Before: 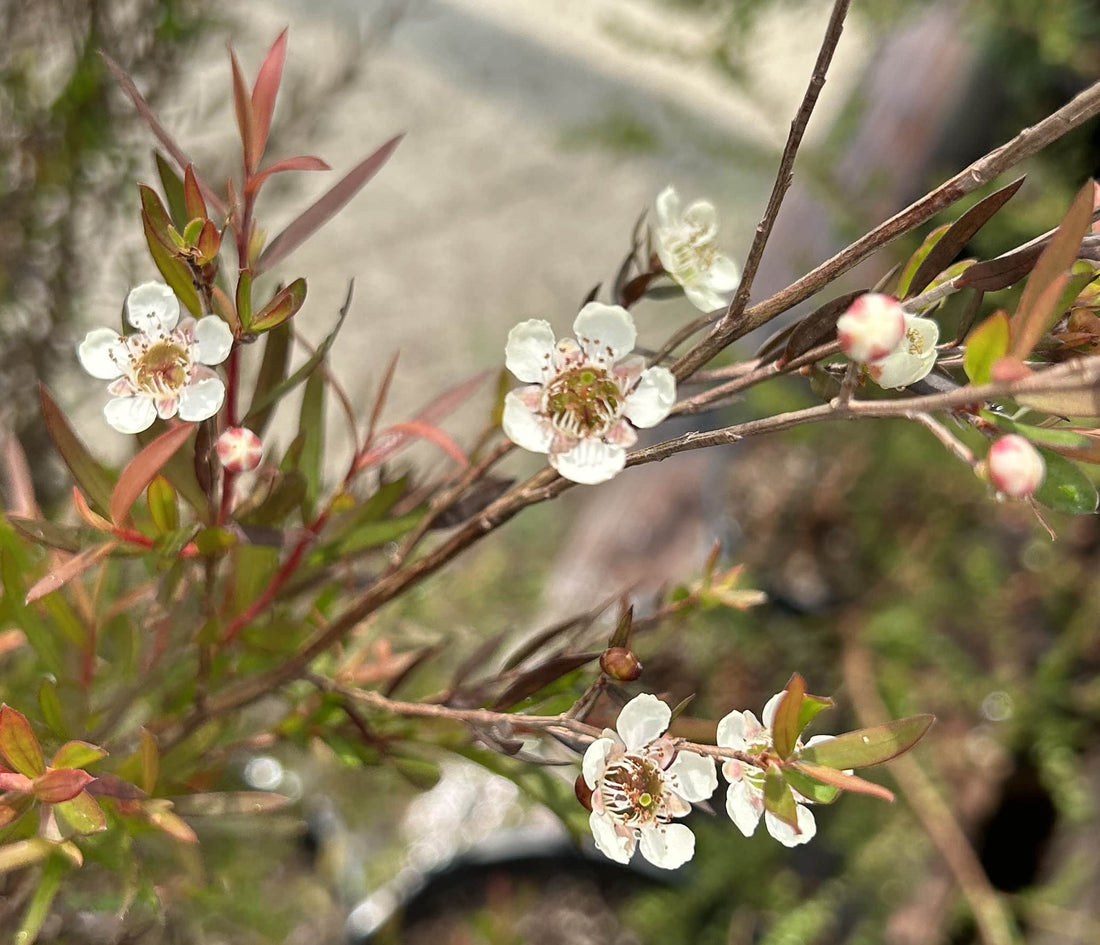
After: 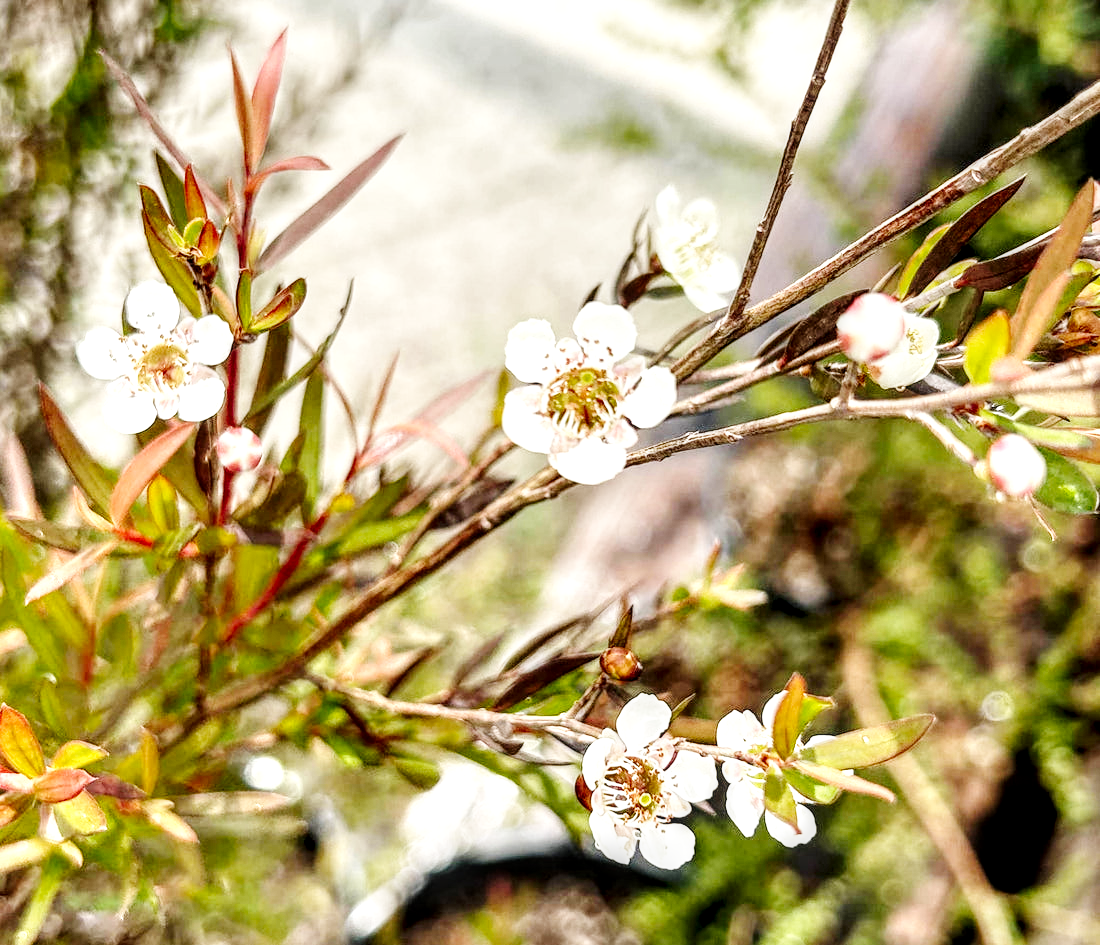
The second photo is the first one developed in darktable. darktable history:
local contrast: highlights 23%, detail 150%
base curve: curves: ch0 [(0, 0) (0, 0) (0.002, 0.001) (0.008, 0.003) (0.019, 0.011) (0.037, 0.037) (0.064, 0.11) (0.102, 0.232) (0.152, 0.379) (0.216, 0.524) (0.296, 0.665) (0.394, 0.789) (0.512, 0.881) (0.651, 0.945) (0.813, 0.986) (1, 1)], preserve colors none
